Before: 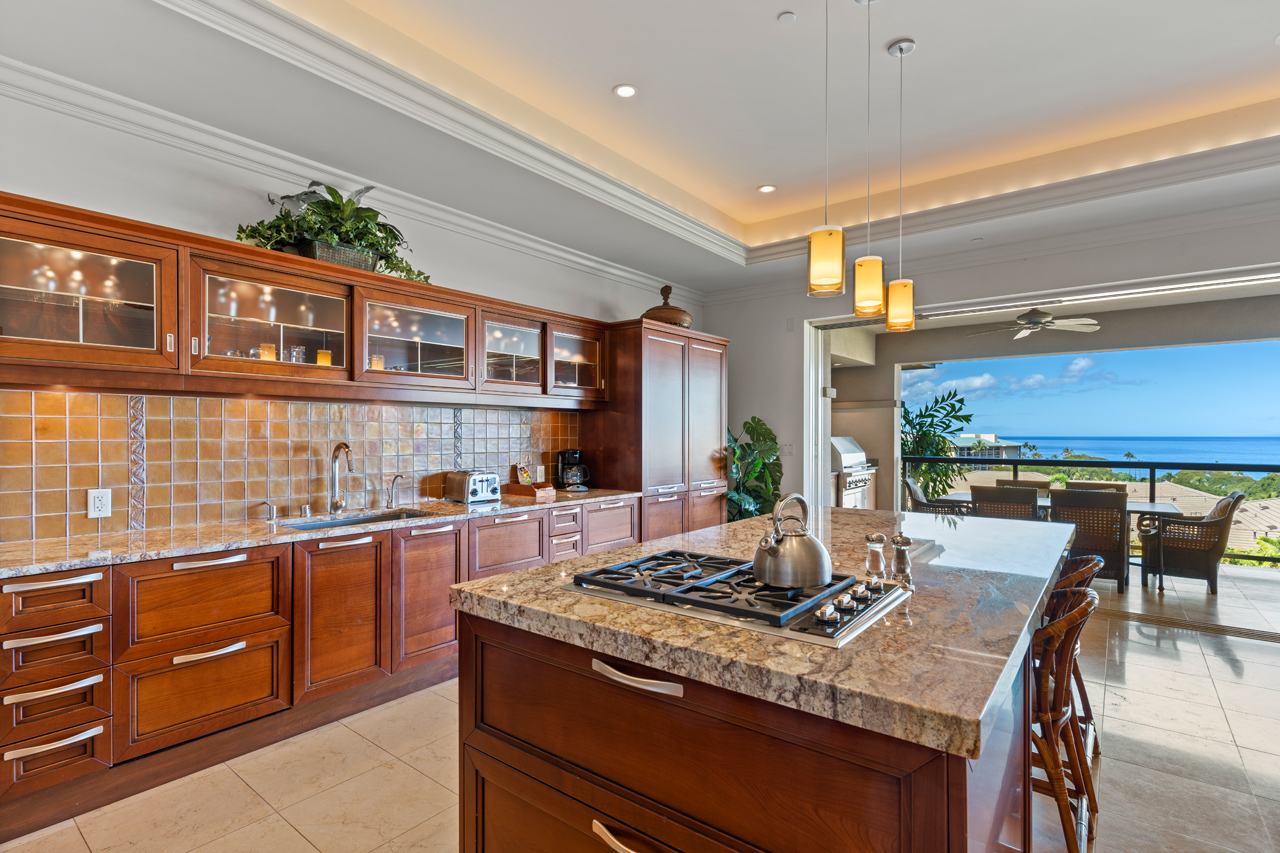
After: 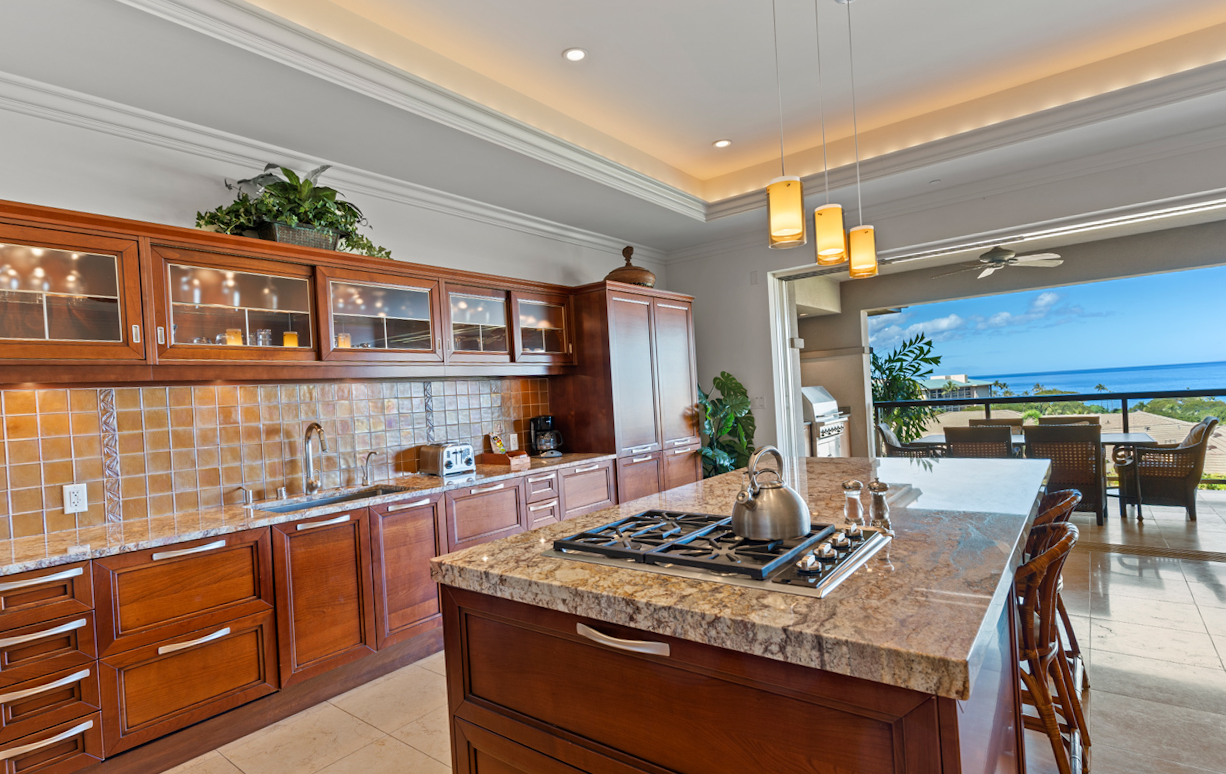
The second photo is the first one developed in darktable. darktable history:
rotate and perspective: rotation -3.52°, crop left 0.036, crop right 0.964, crop top 0.081, crop bottom 0.919
crop and rotate: left 0.614%, top 0.179%, bottom 0.309%
